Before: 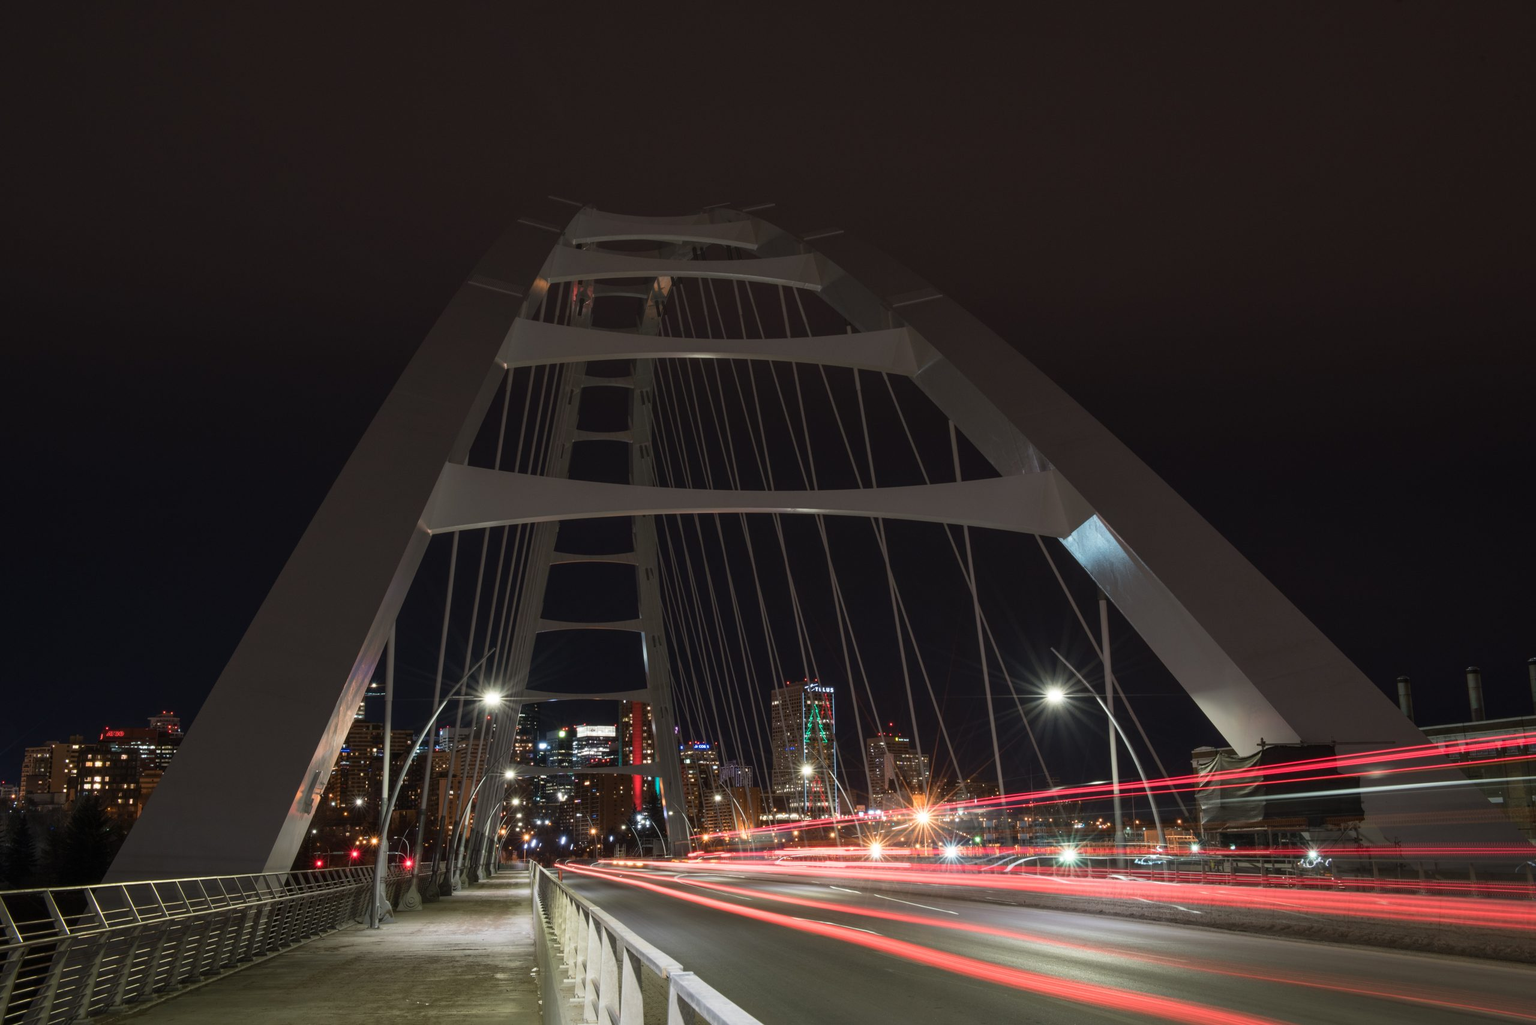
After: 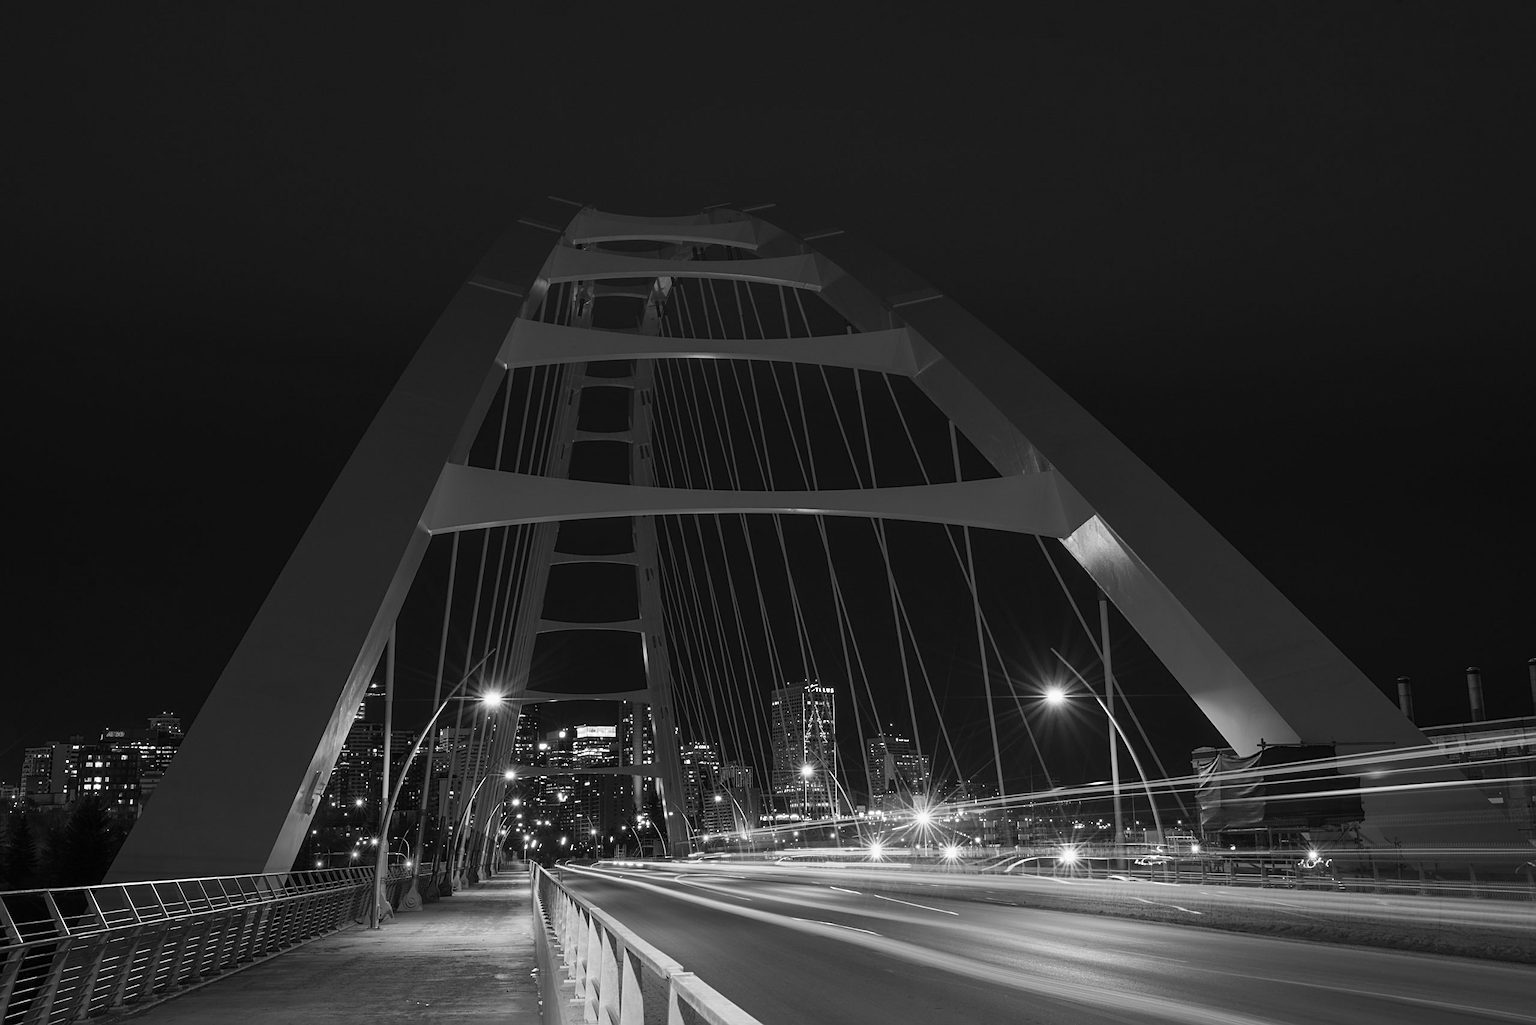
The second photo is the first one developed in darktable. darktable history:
color calibration: output gray [0.267, 0.423, 0.261, 0], illuminant same as pipeline (D50), adaptation none (bypass)
sharpen: on, module defaults
